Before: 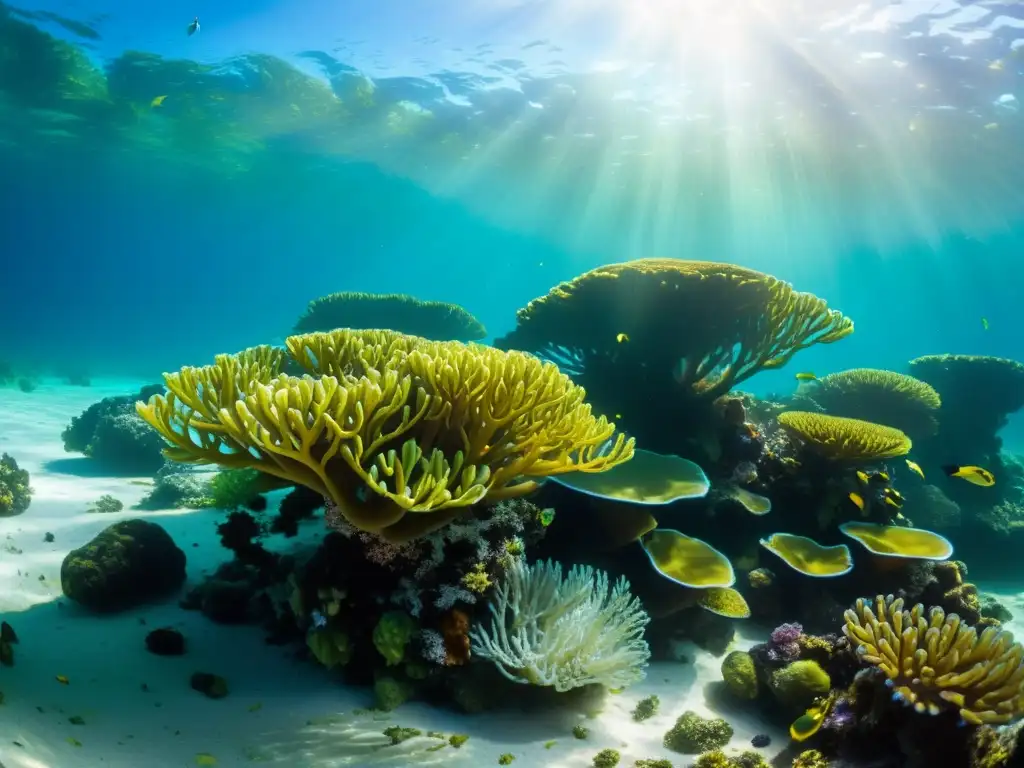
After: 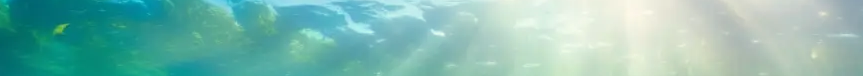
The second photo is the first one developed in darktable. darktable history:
crop and rotate: left 9.644%, top 9.491%, right 6.021%, bottom 80.509%
white balance: red 1.045, blue 0.932
